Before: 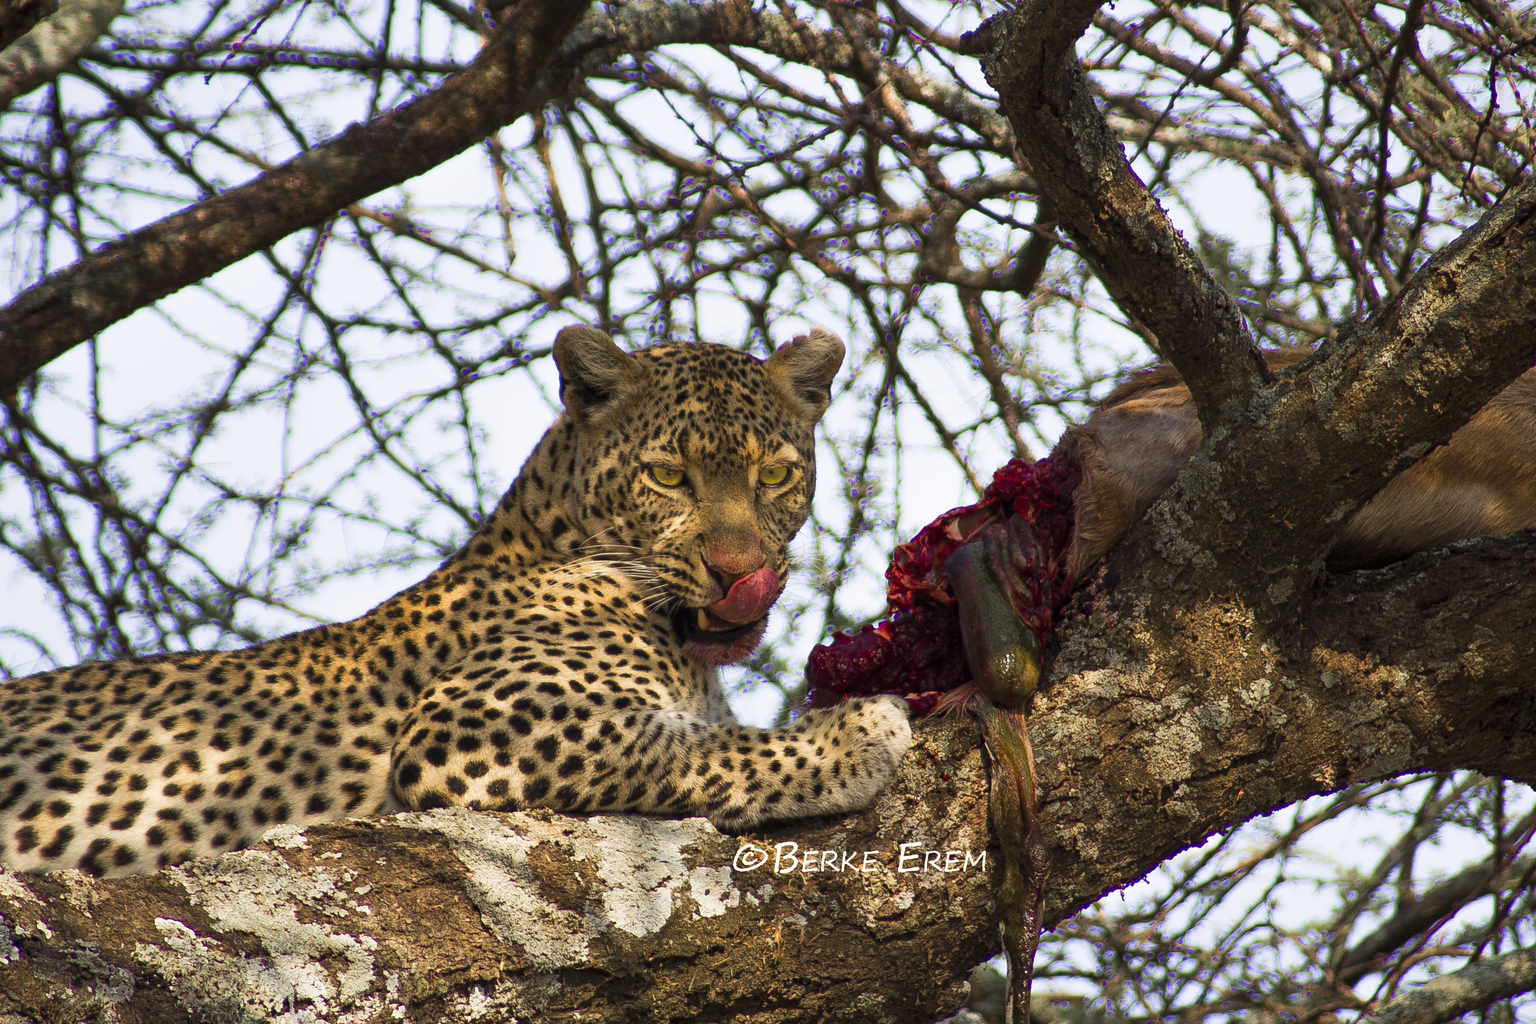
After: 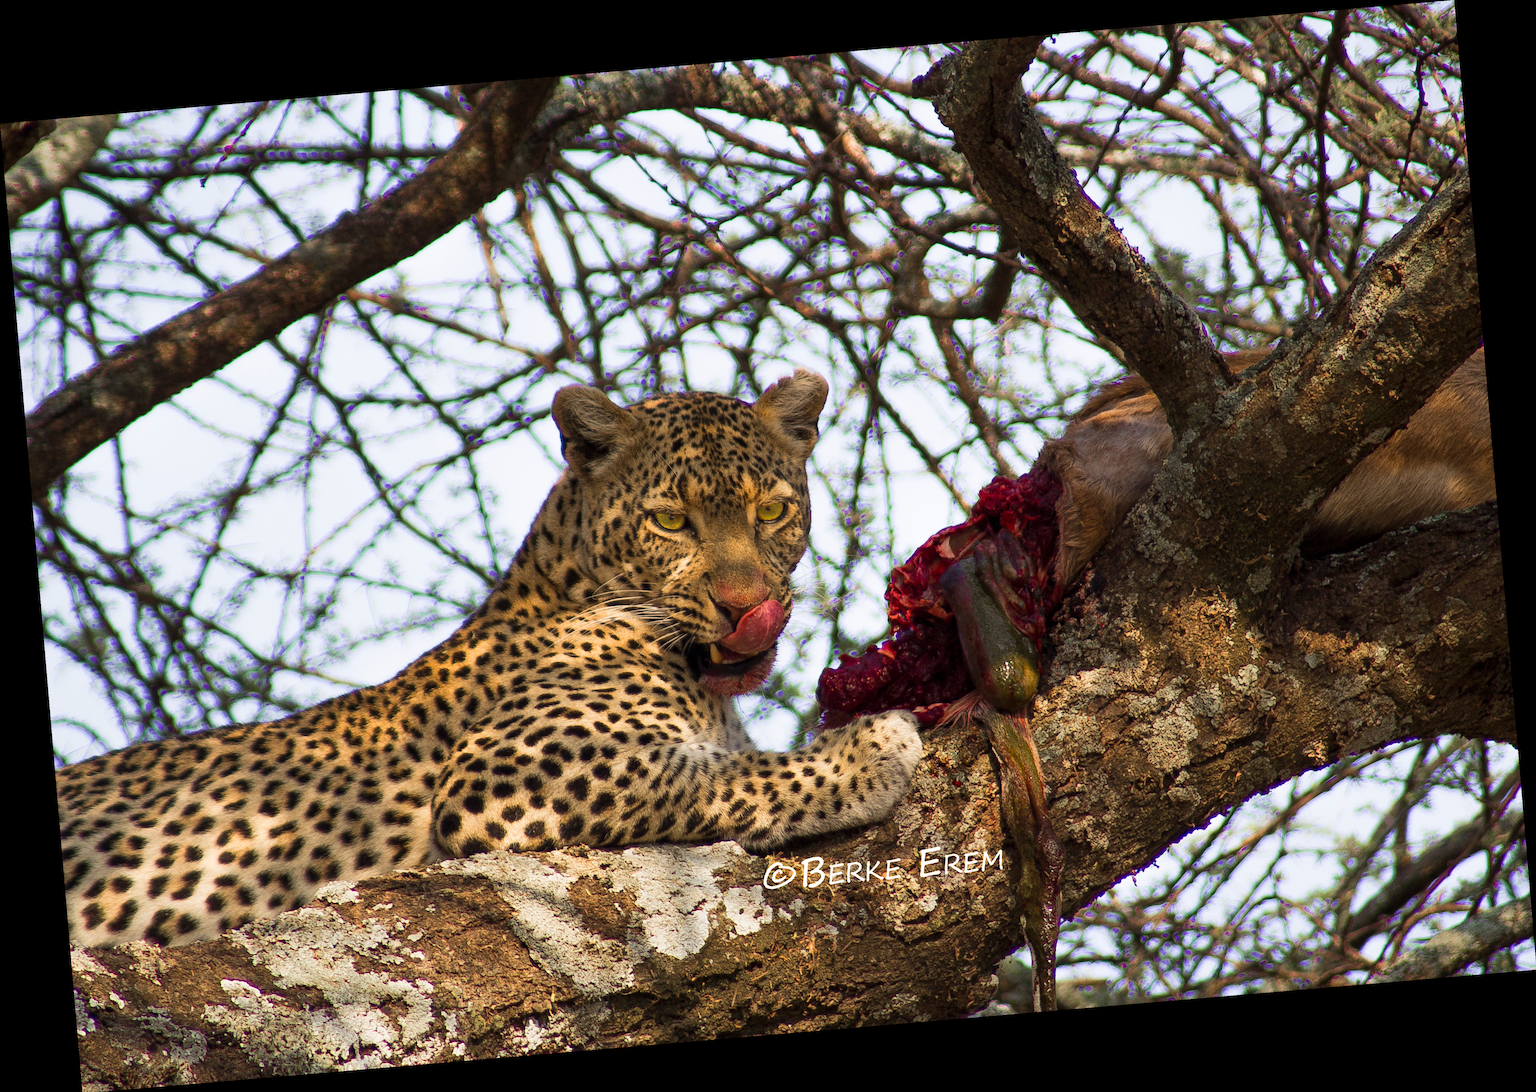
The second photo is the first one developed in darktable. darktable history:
grain: coarseness 0.09 ISO, strength 10%
rotate and perspective: rotation -4.86°, automatic cropping off
